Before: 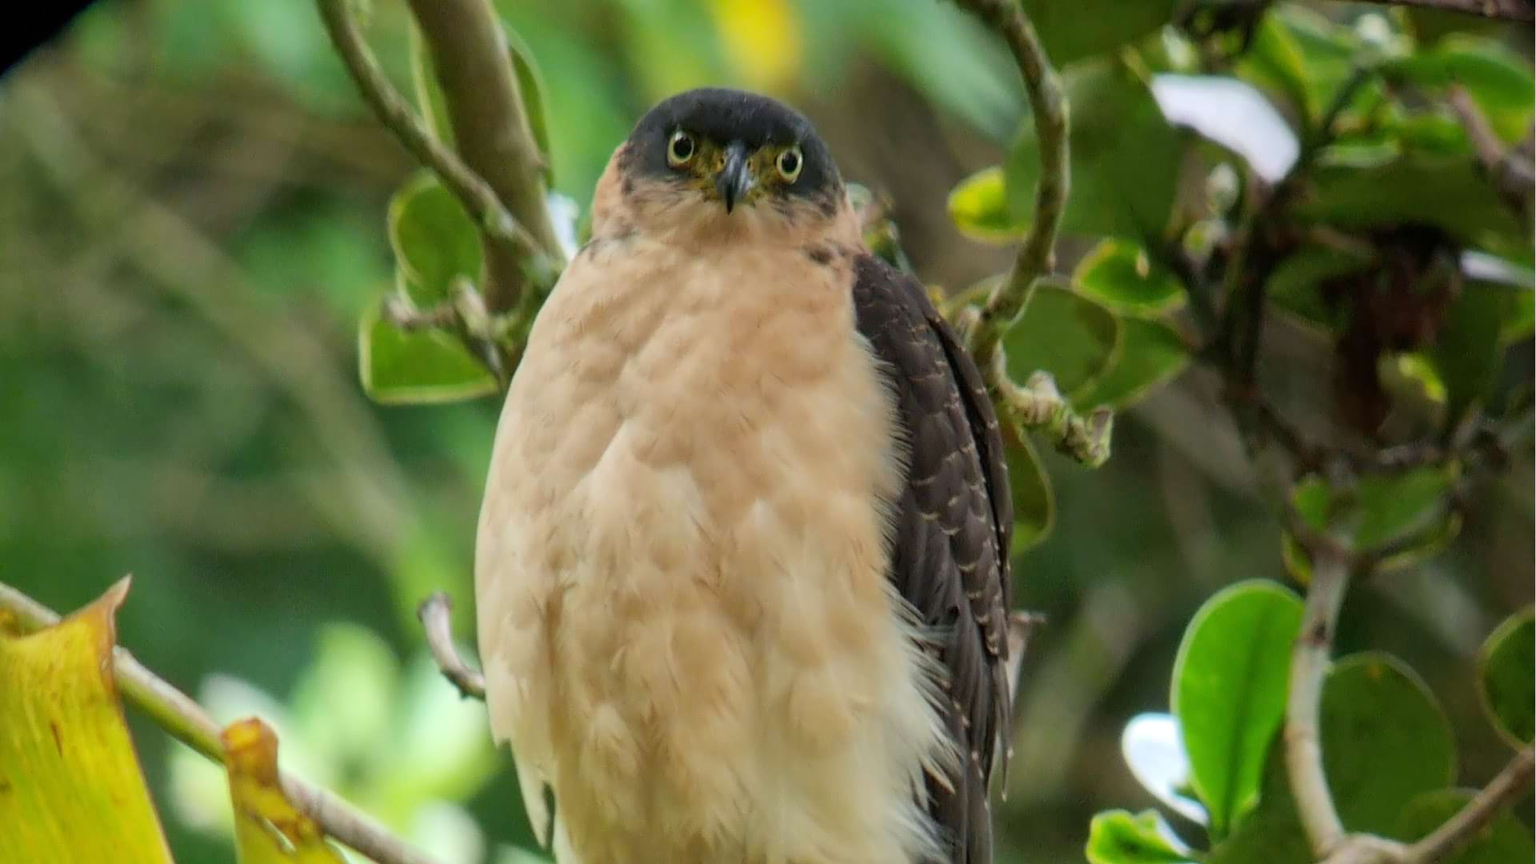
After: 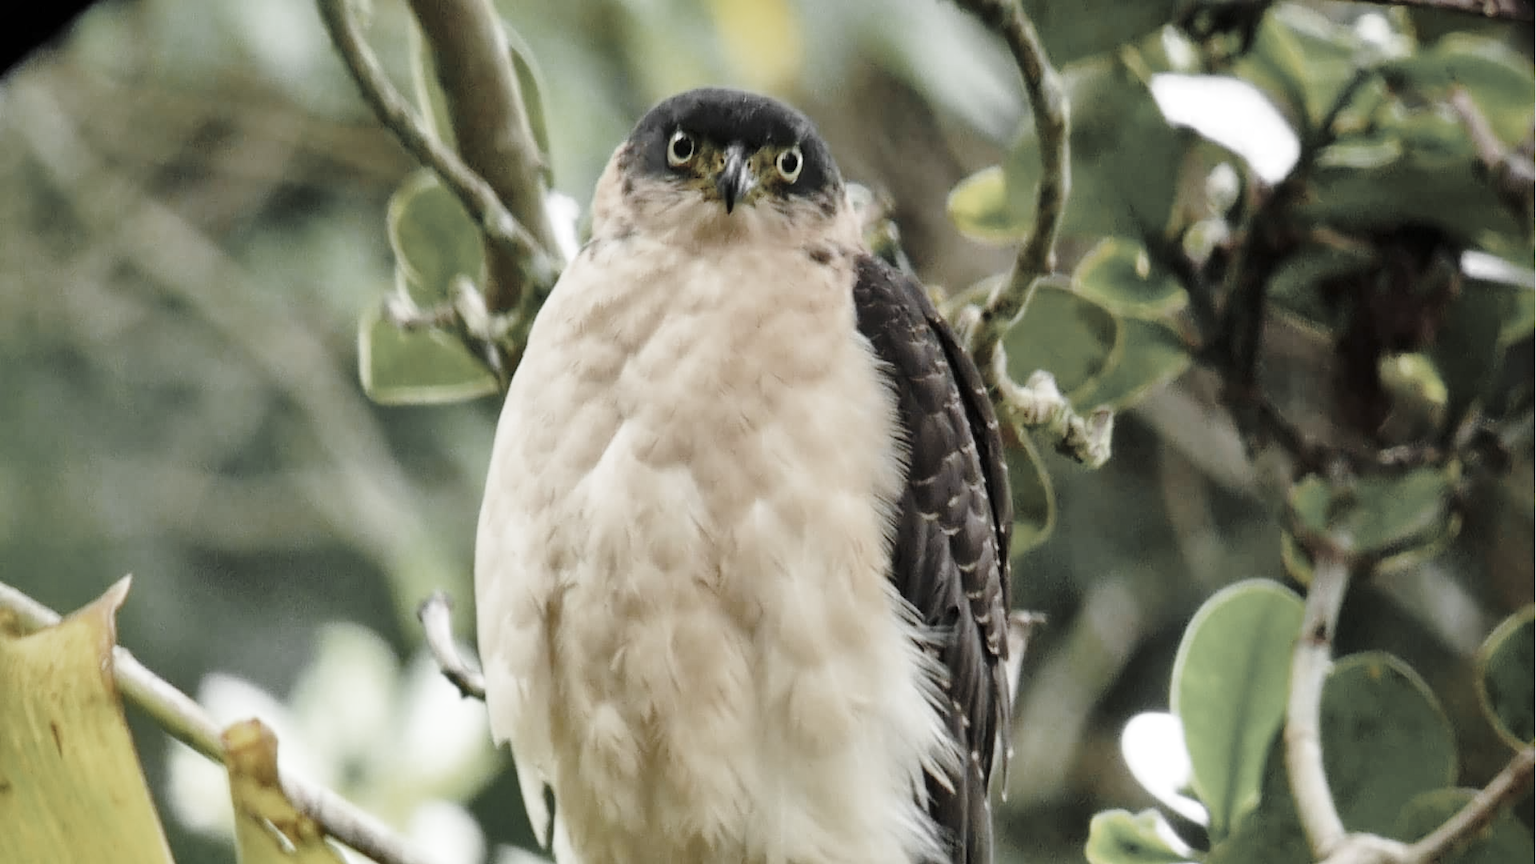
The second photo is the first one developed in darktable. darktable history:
base curve: curves: ch0 [(0, 0) (0.032, 0.037) (0.105, 0.228) (0.435, 0.76) (0.856, 0.983) (1, 1)], preserve colors none
shadows and highlights: low approximation 0.01, soften with gaussian
exposure: compensate highlight preservation false
color zones: curves: ch0 [(0, 0.613) (0.01, 0.613) (0.245, 0.448) (0.498, 0.529) (0.642, 0.665) (0.879, 0.777) (0.99, 0.613)]; ch1 [(0, 0.035) (0.121, 0.189) (0.259, 0.197) (0.415, 0.061) (0.589, 0.022) (0.732, 0.022) (0.857, 0.026) (0.991, 0.053)]
